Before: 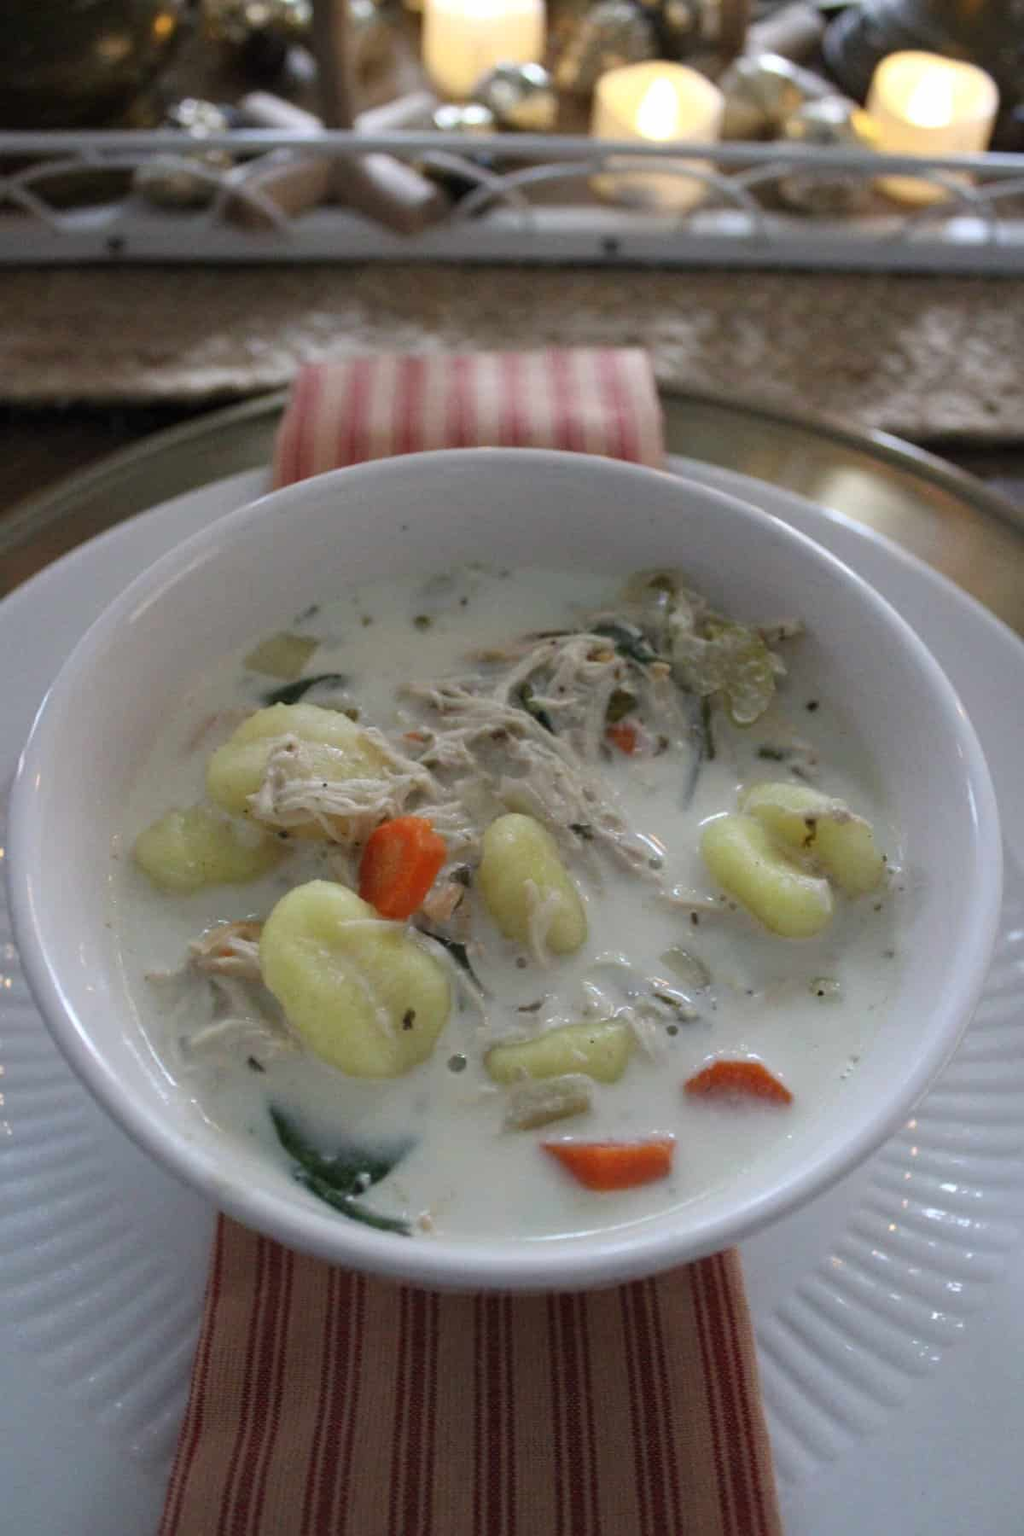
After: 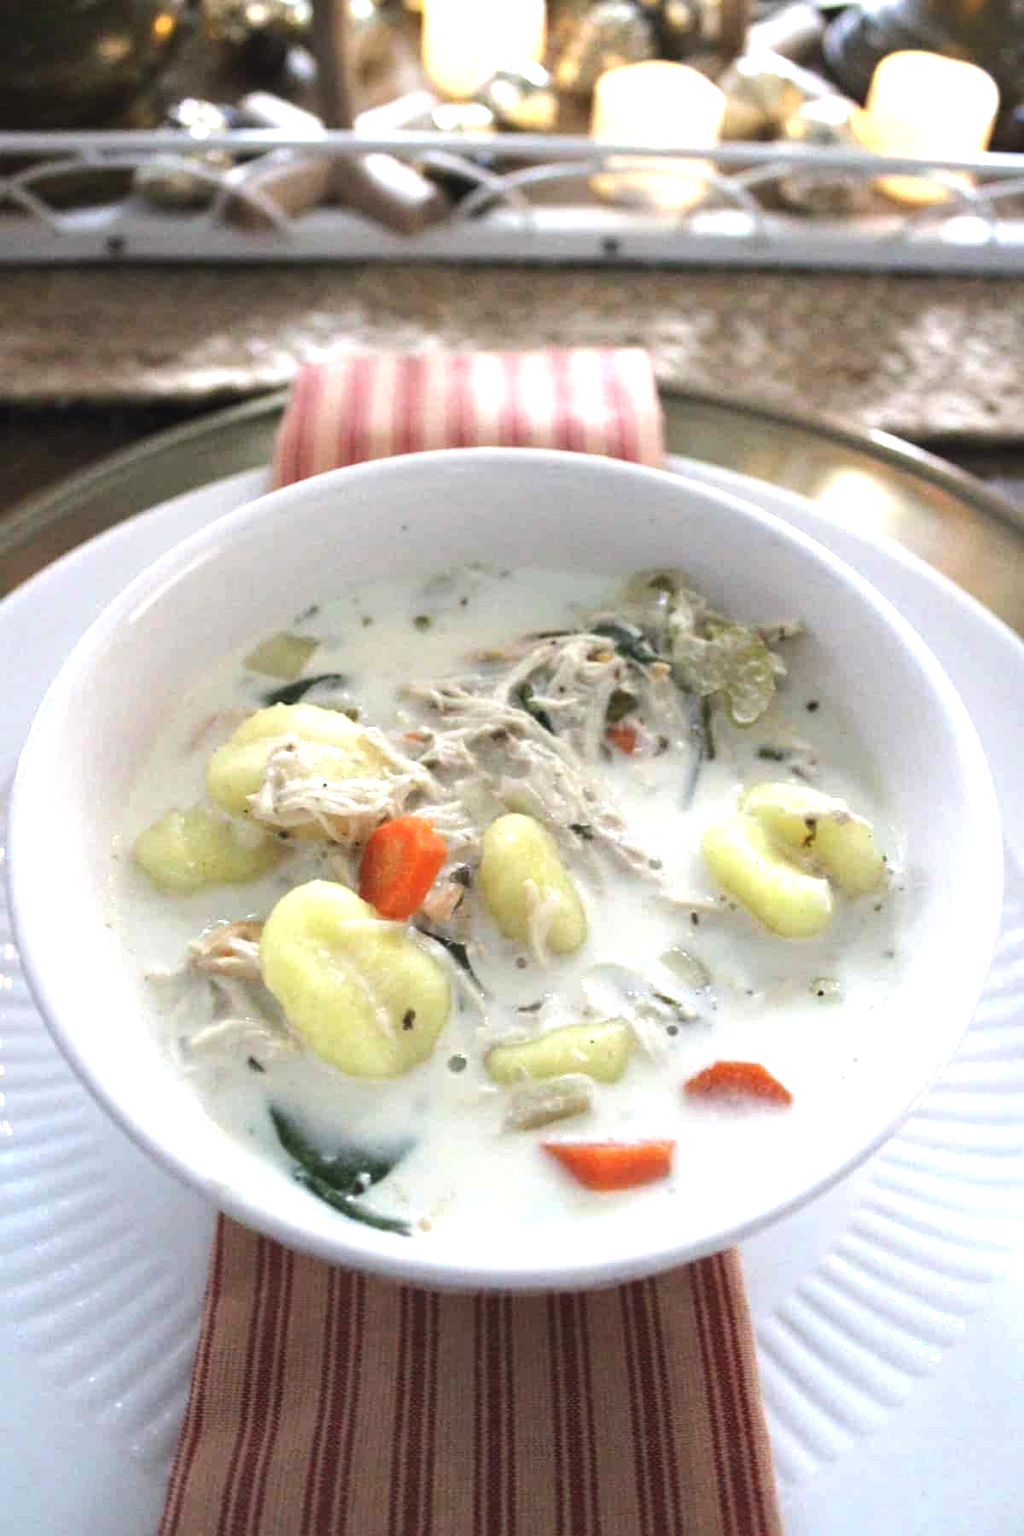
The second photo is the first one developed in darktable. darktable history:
tone equalizer: -8 EV -0.417 EV, -7 EV -0.389 EV, -6 EV -0.333 EV, -5 EV -0.222 EV, -3 EV 0.222 EV, -2 EV 0.333 EV, -1 EV 0.389 EV, +0 EV 0.417 EV, edges refinement/feathering 500, mask exposure compensation -1.57 EV, preserve details no
exposure: black level correction -0.002, exposure 1.115 EV, compensate highlight preservation false
